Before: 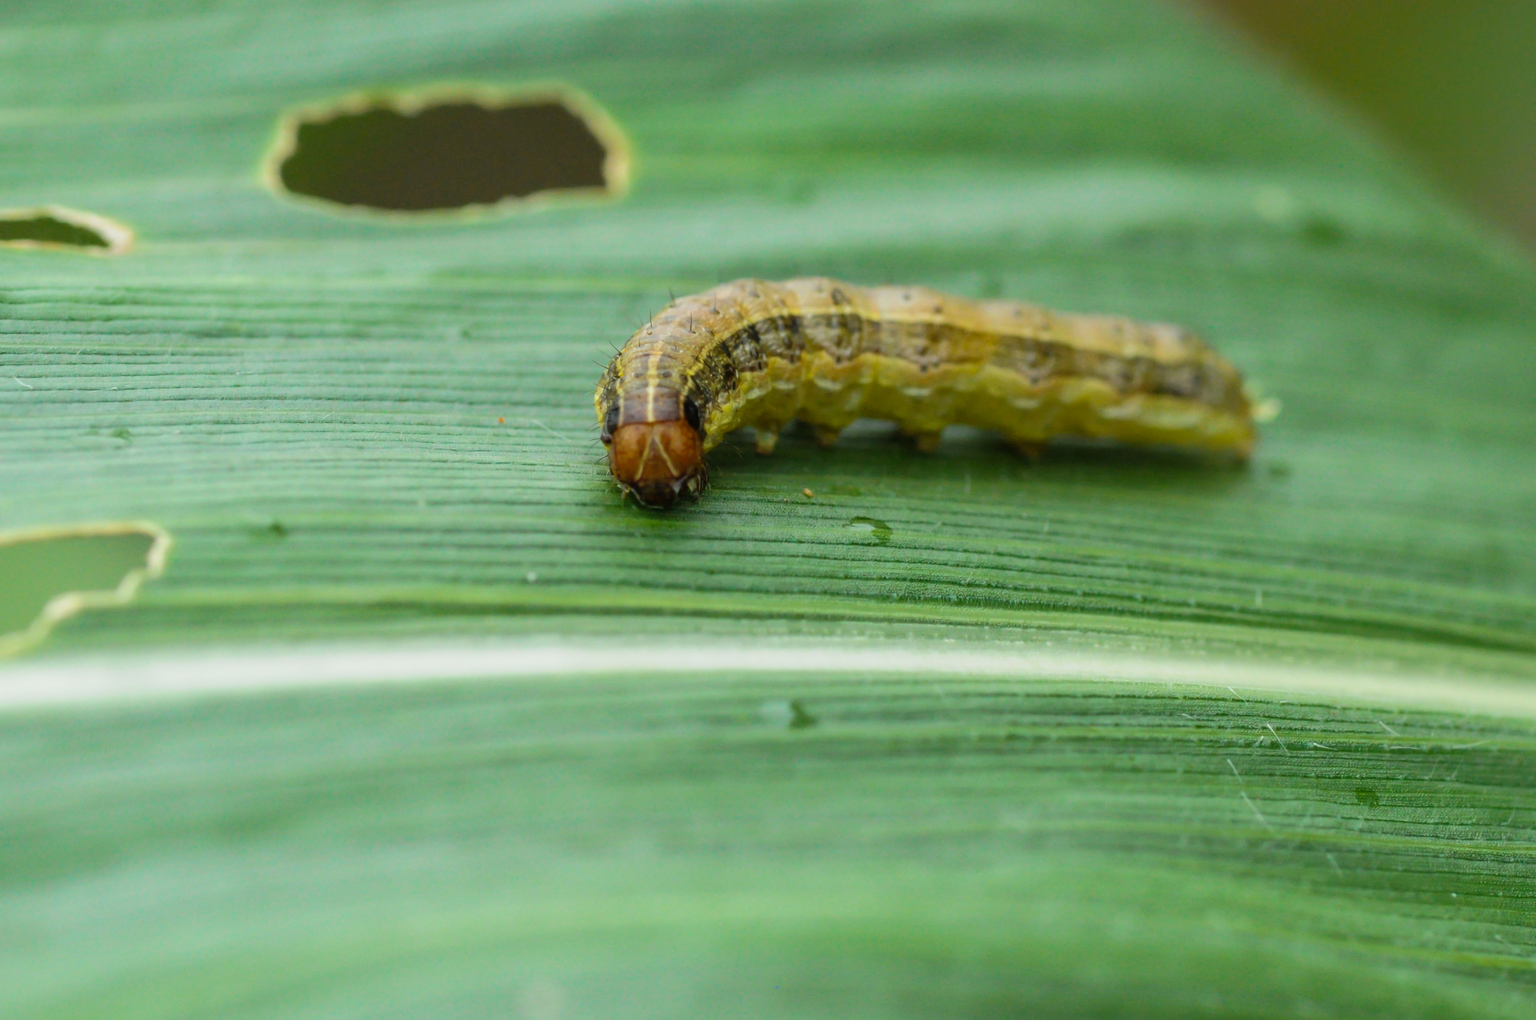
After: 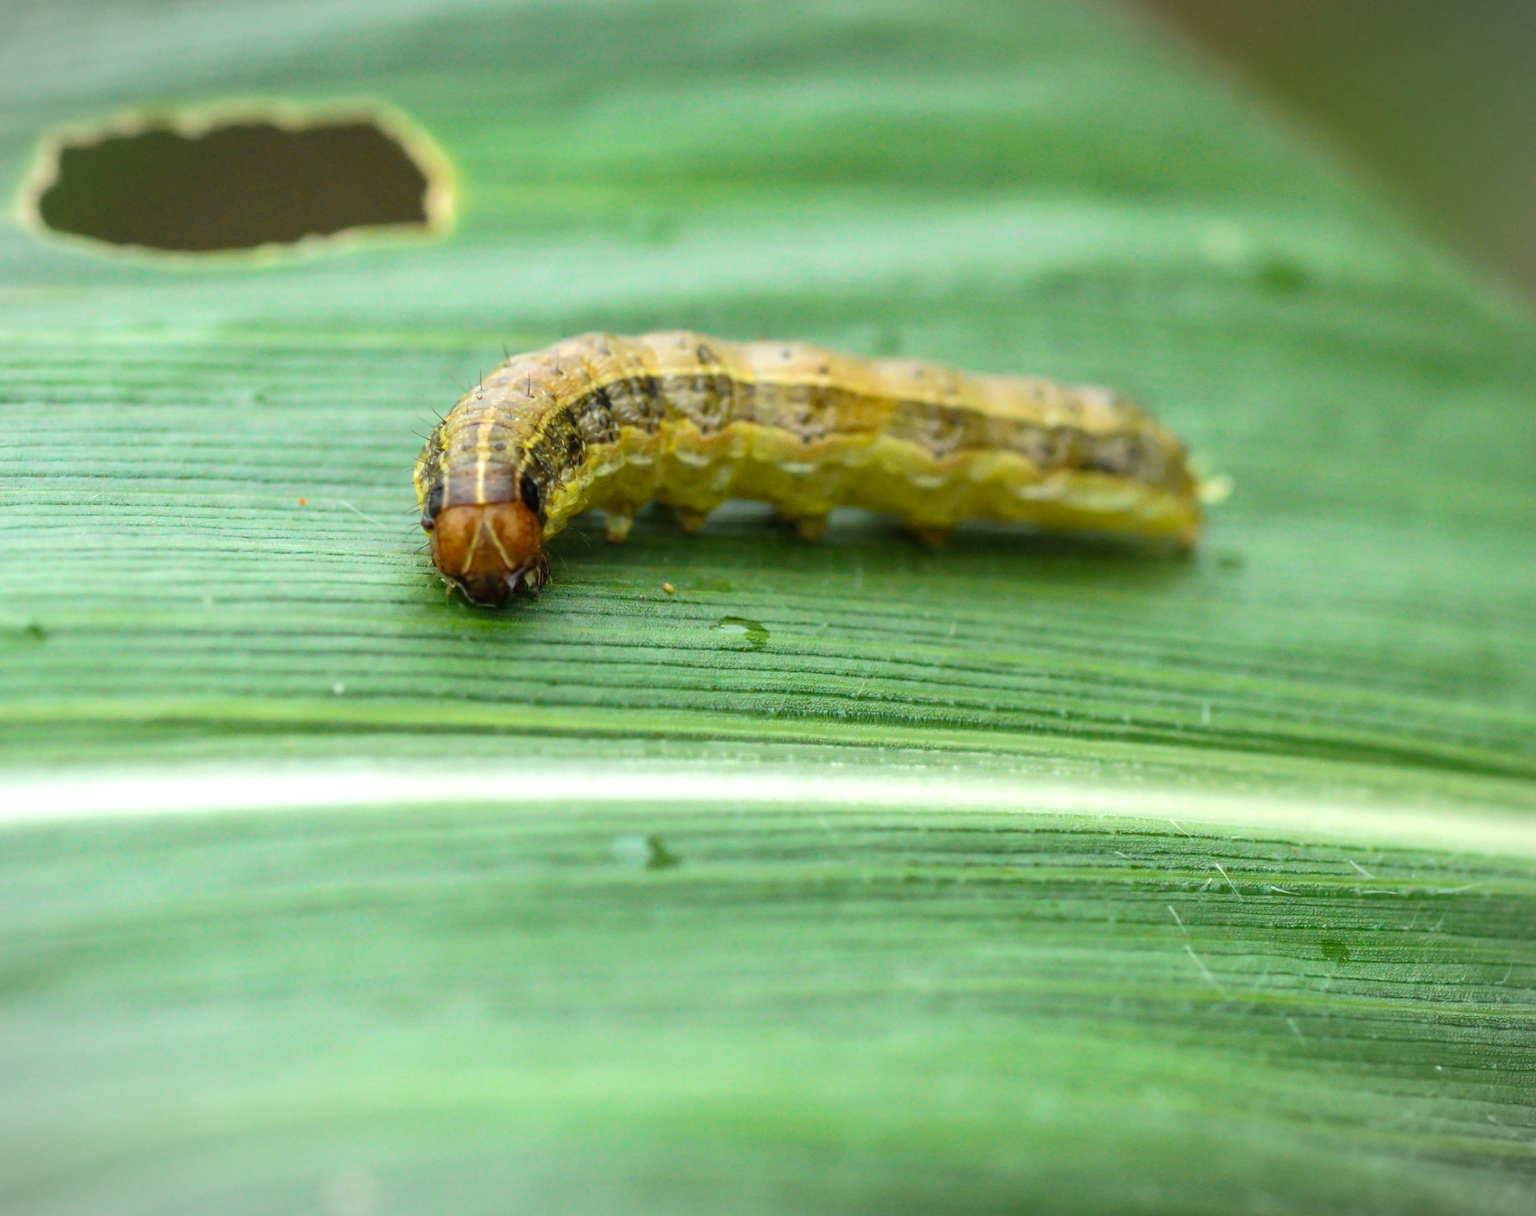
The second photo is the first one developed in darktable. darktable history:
vignetting: fall-off start 100%, brightness -0.282, width/height ratio 1.31
exposure: black level correction 0.001, exposure 0.5 EV, compensate exposure bias true, compensate highlight preservation false
crop: left 16.145%
